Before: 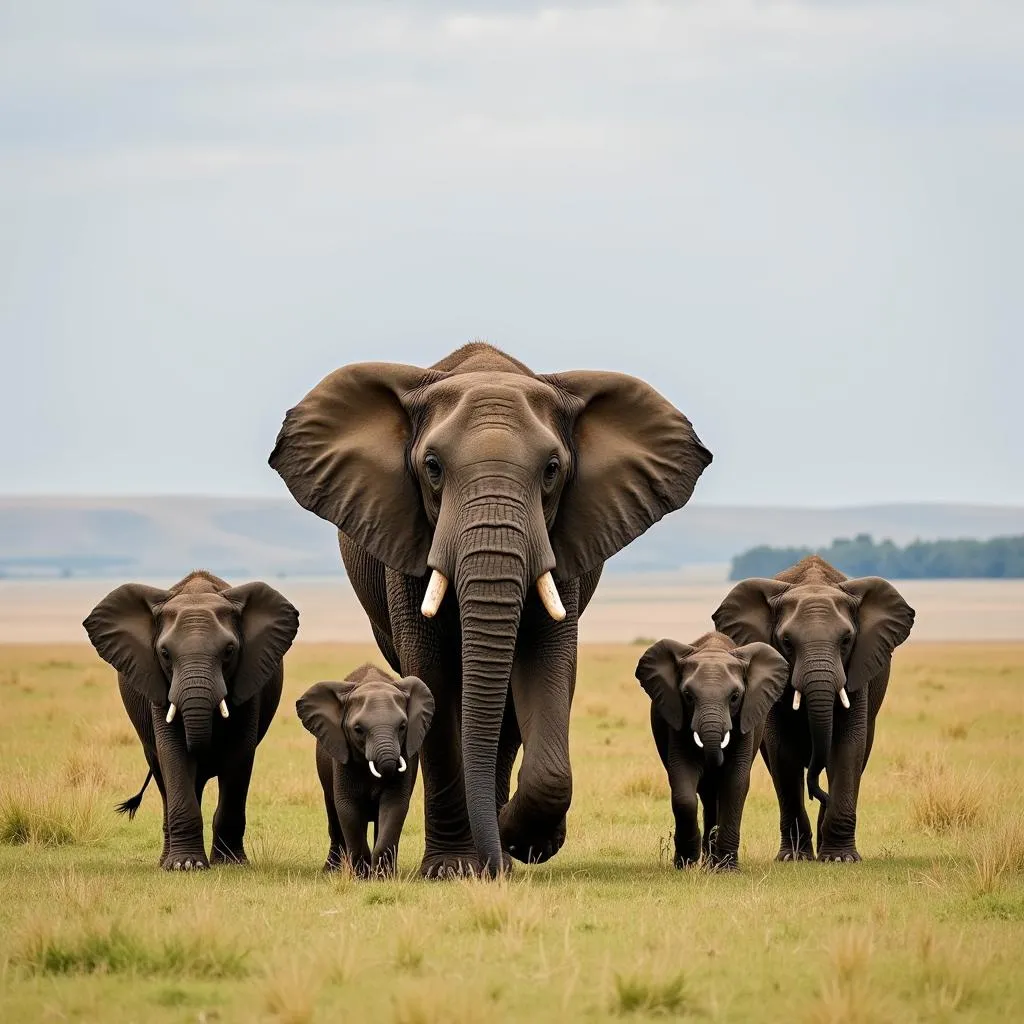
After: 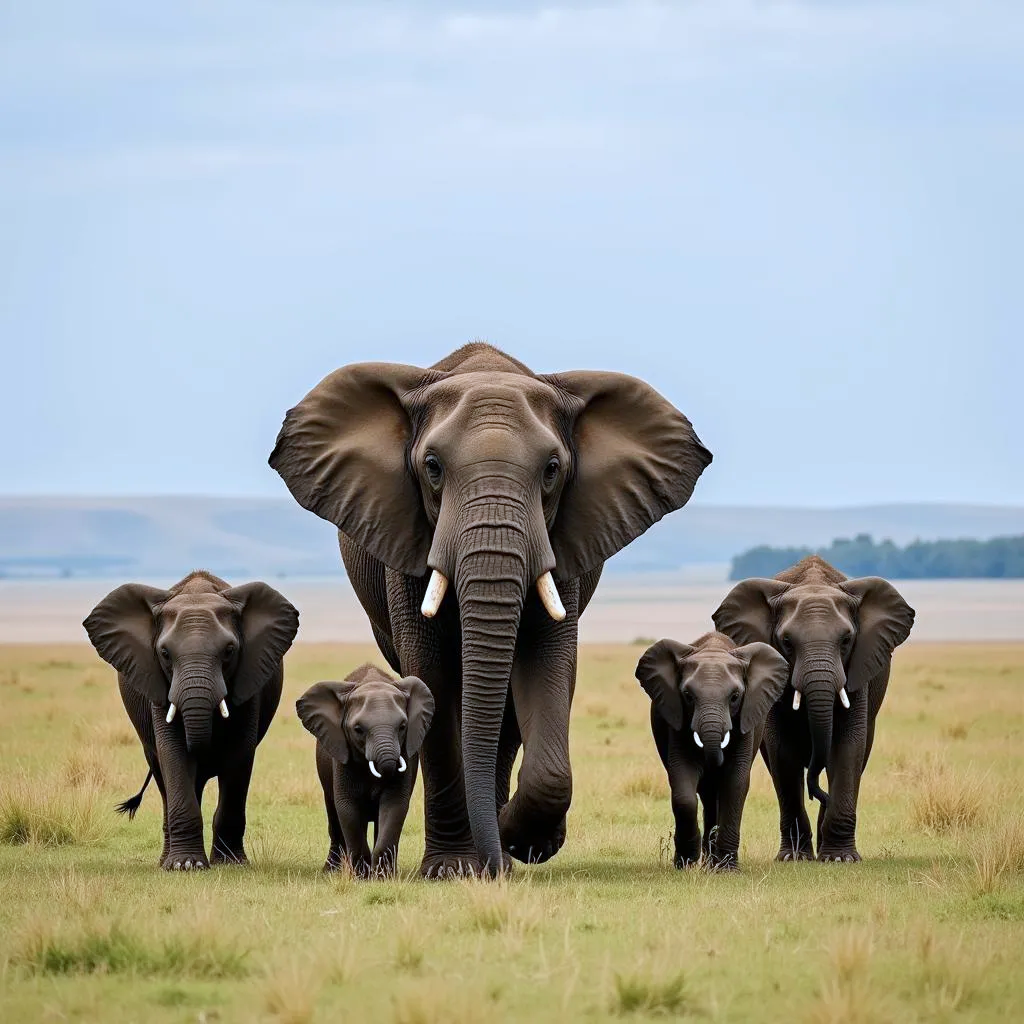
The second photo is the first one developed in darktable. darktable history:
color calibration: x 0.372, y 0.386, temperature 4284.27 K
